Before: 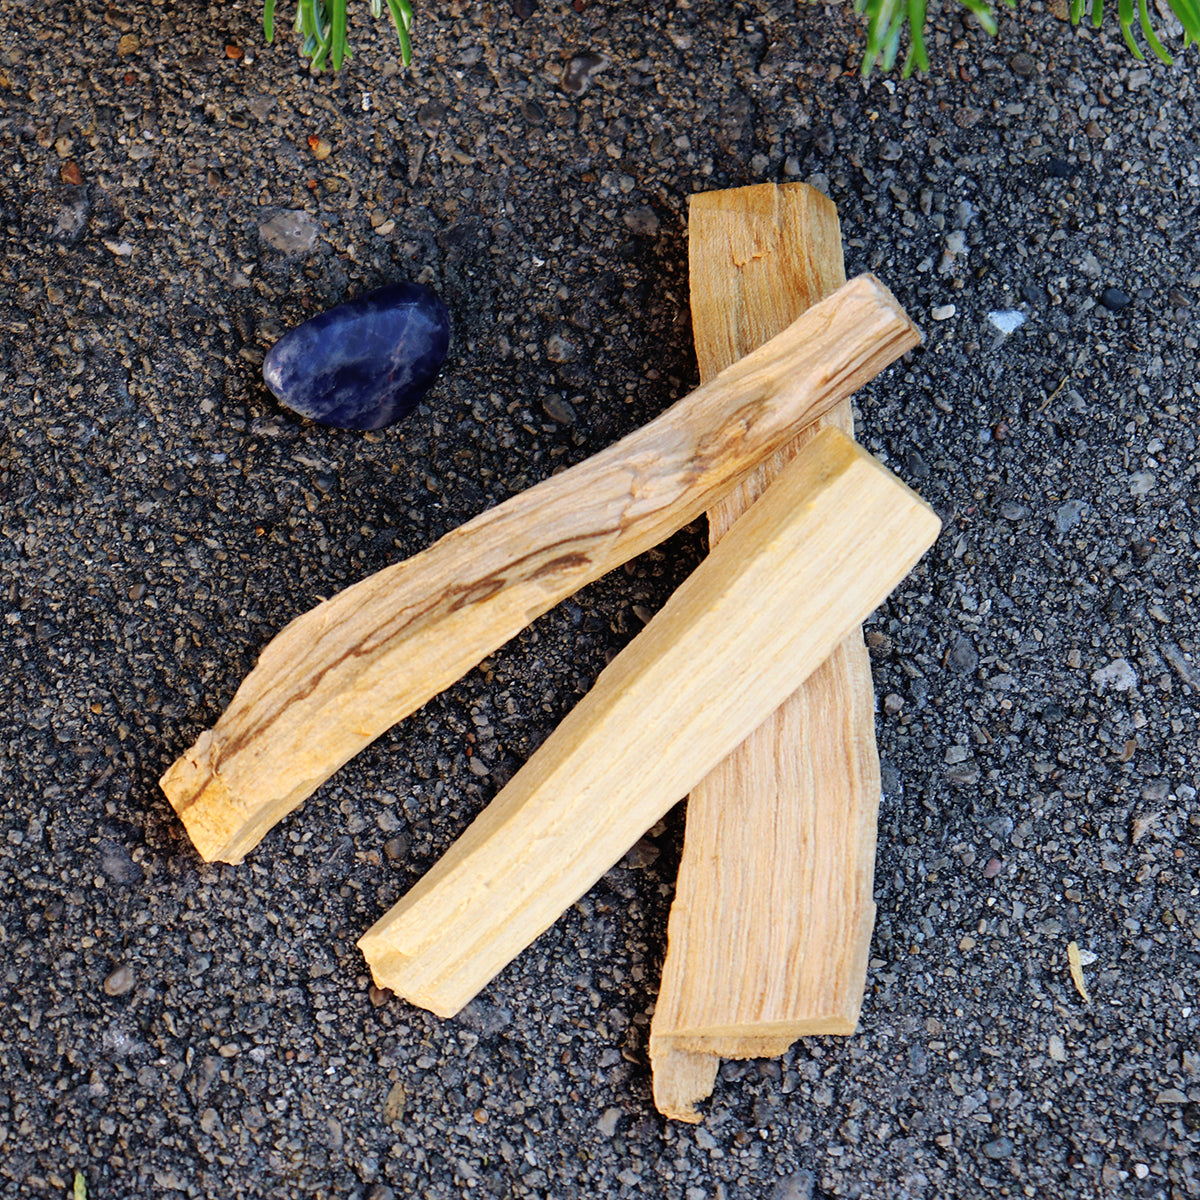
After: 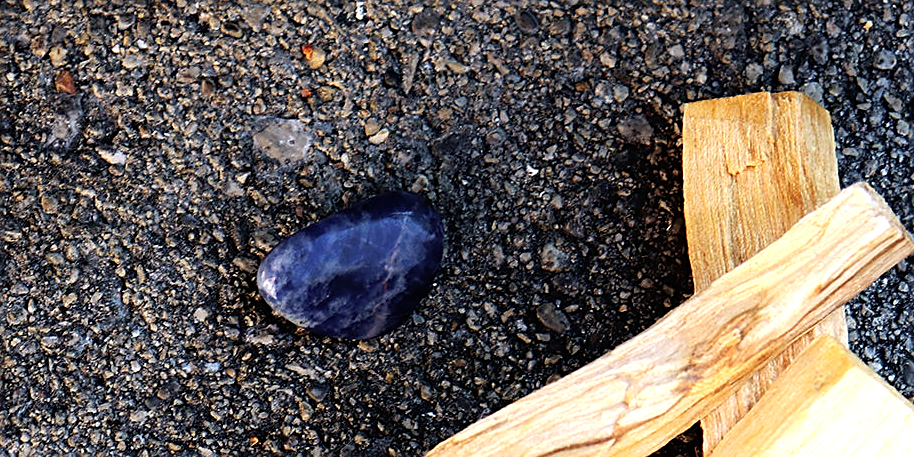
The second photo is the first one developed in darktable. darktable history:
crop: left 0.577%, top 7.635%, right 23.186%, bottom 54.245%
tone equalizer: -8 EV -0.744 EV, -7 EV -0.698 EV, -6 EV -0.57 EV, -5 EV -0.395 EV, -3 EV 0.369 EV, -2 EV 0.6 EV, -1 EV 0.699 EV, +0 EV 0.743 EV
sharpen: on, module defaults
